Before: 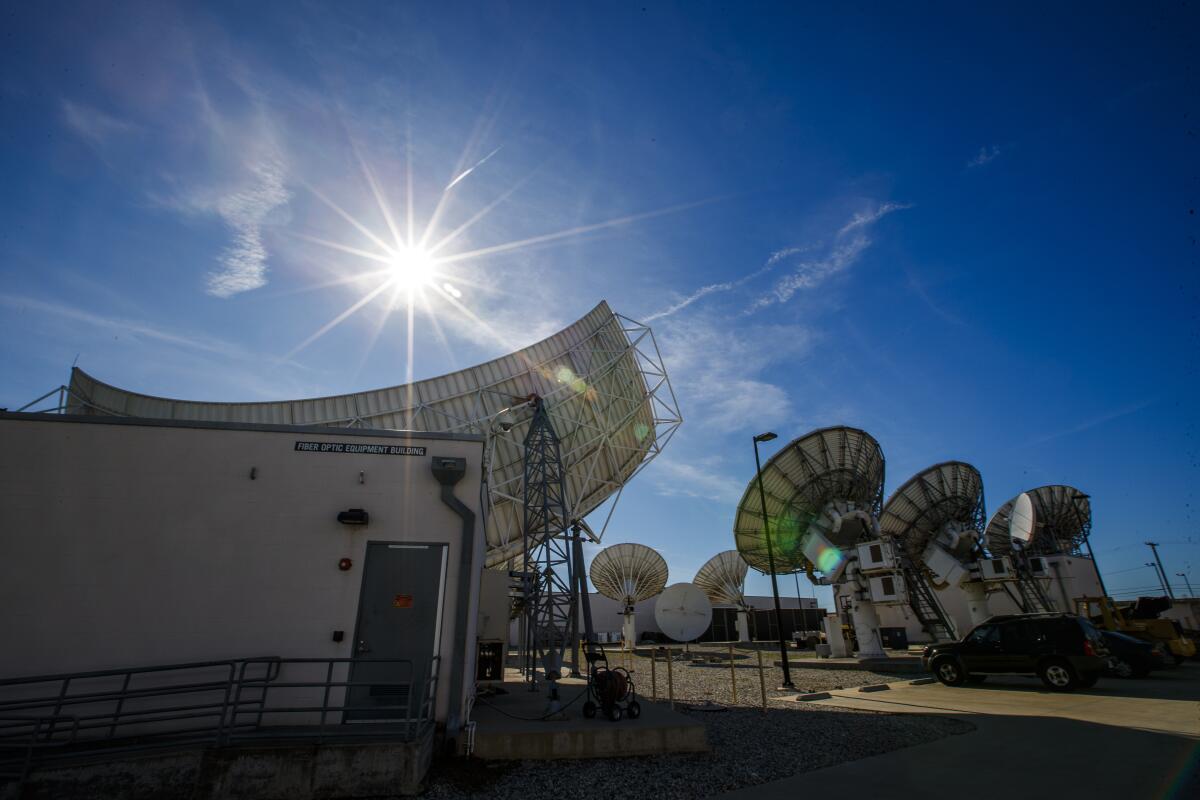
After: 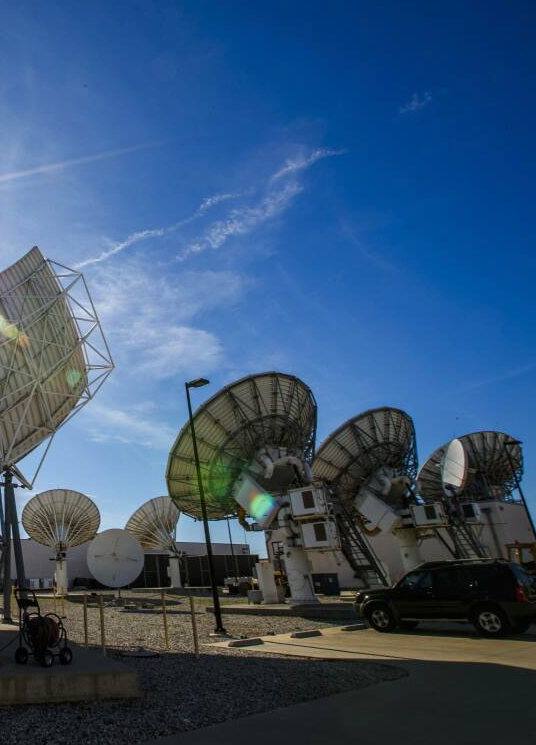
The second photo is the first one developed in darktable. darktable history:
exposure: exposure 0.402 EV, compensate exposure bias true, compensate highlight preservation false
crop: left 47.343%, top 6.756%, right 7.976%
